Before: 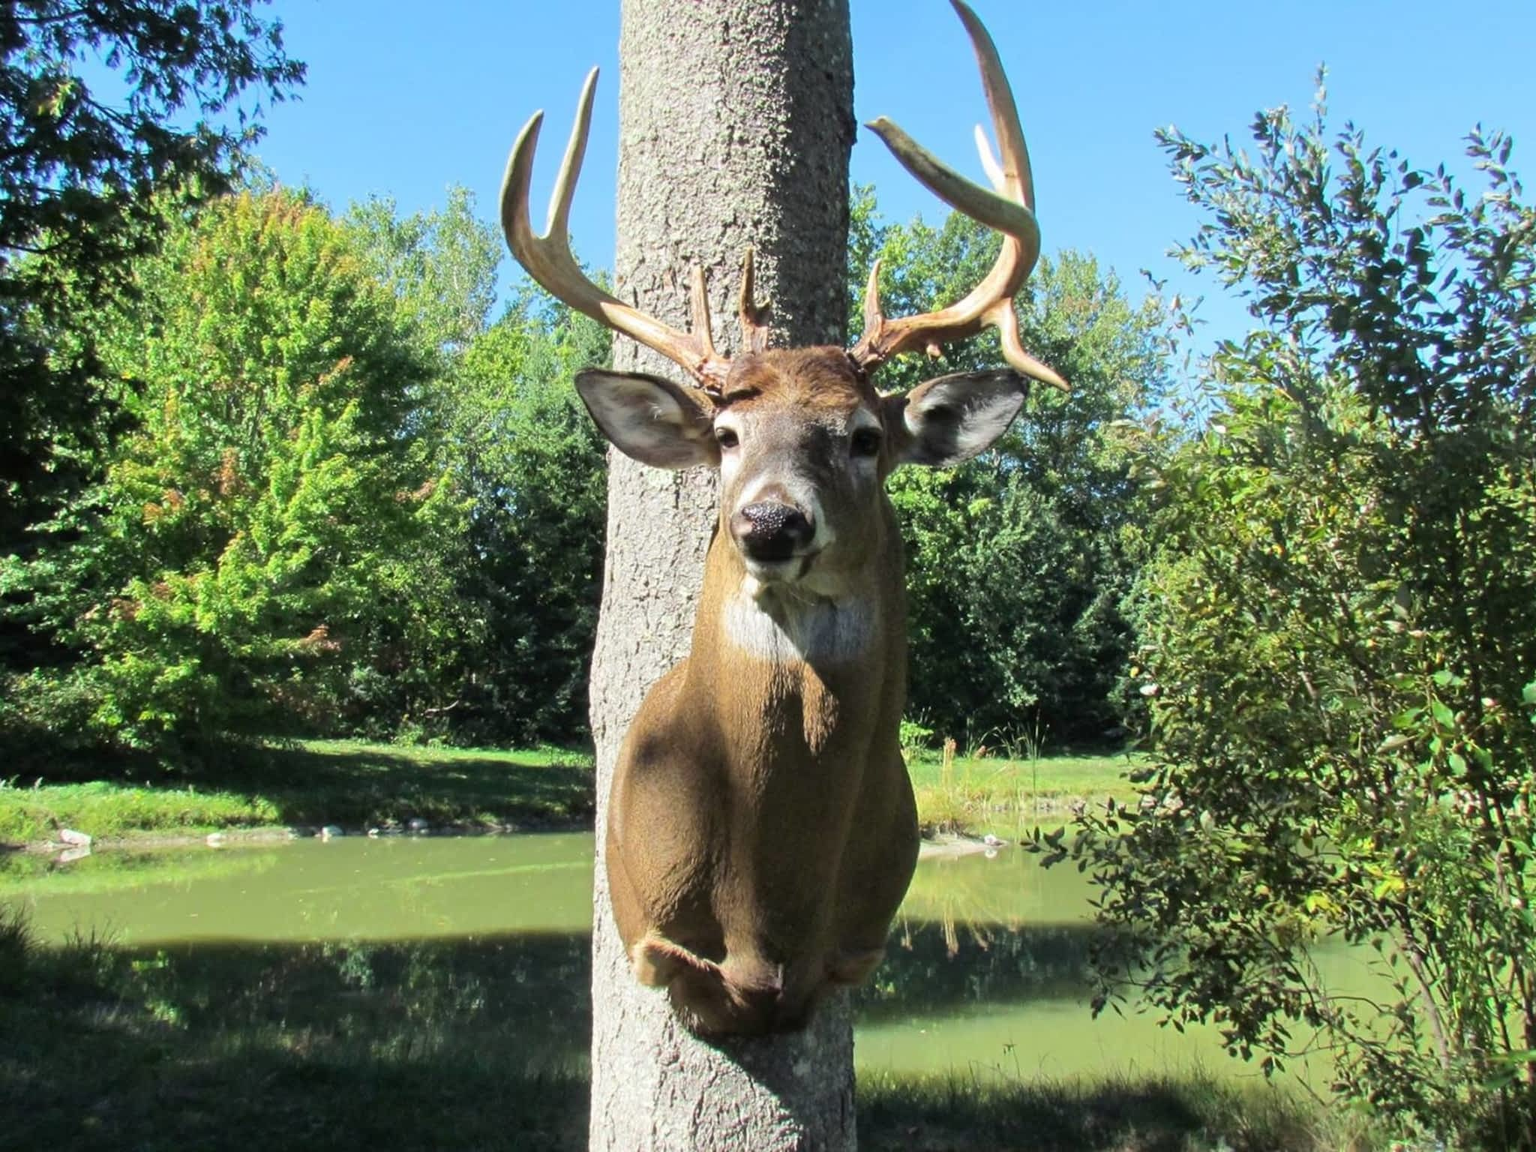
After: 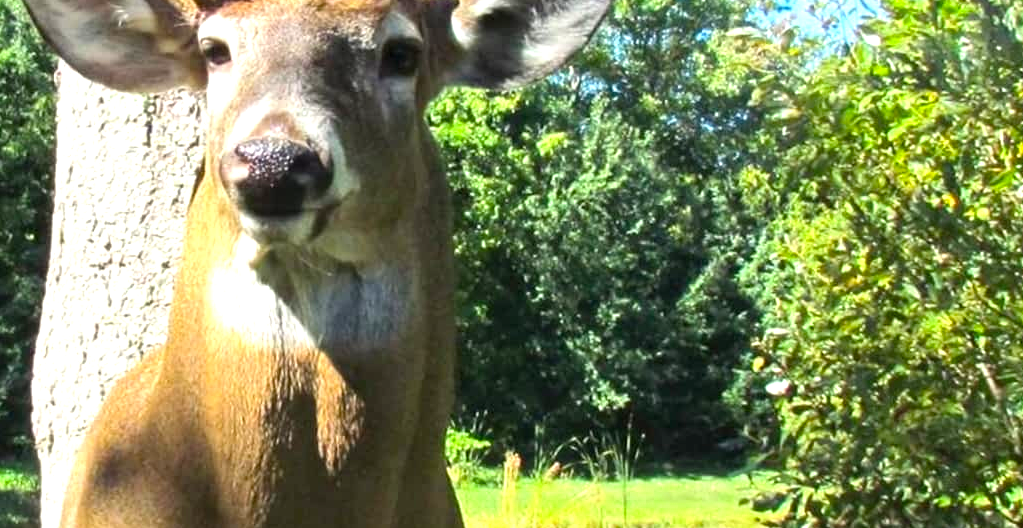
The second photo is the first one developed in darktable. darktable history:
crop: left 36.829%, top 34.679%, right 13.202%, bottom 30.93%
exposure: exposure 0.758 EV, compensate highlight preservation false
color balance rgb: perceptual saturation grading › global saturation 25.822%, global vibrance 9.526%
